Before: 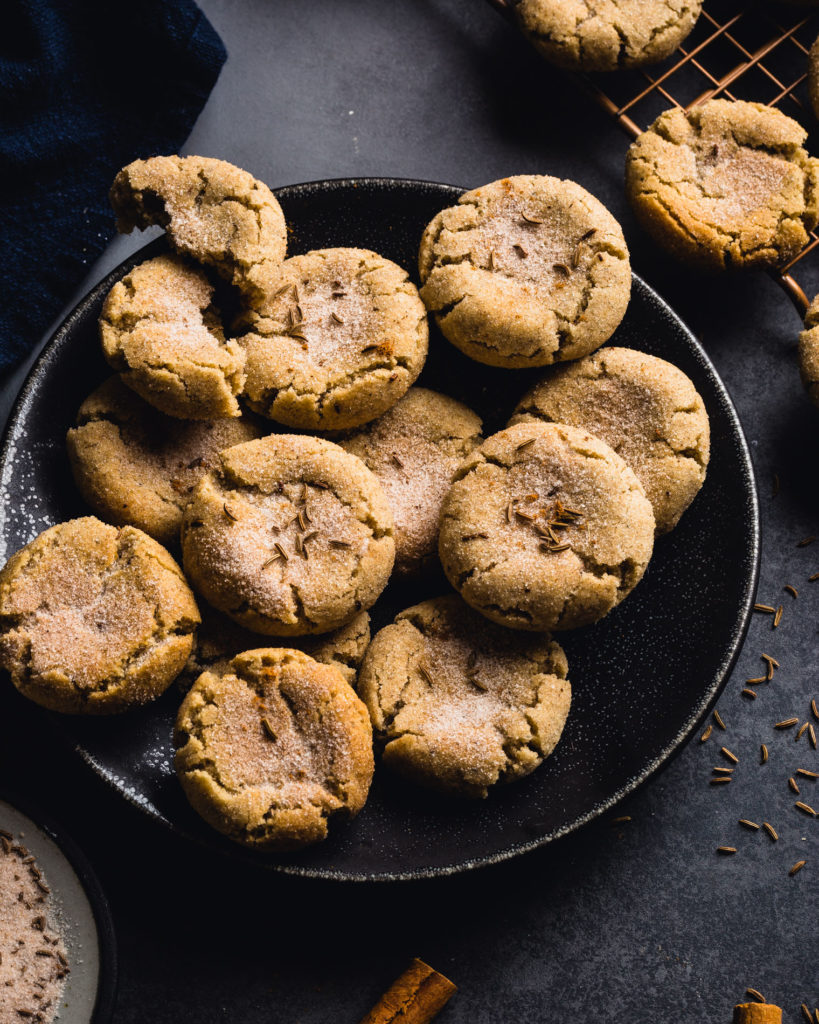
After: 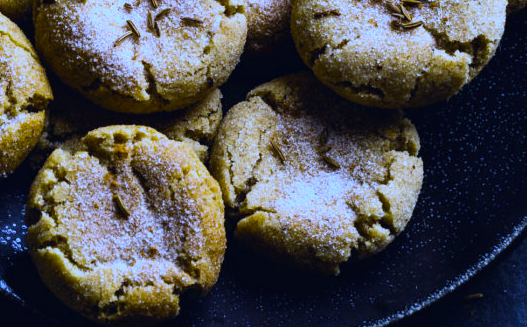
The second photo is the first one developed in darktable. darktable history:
color balance rgb: perceptual saturation grading › global saturation 25%, global vibrance 20%
crop: left 18.091%, top 51.13%, right 17.525%, bottom 16.85%
contrast brightness saturation: contrast 0.14
white balance: red 0.766, blue 1.537
